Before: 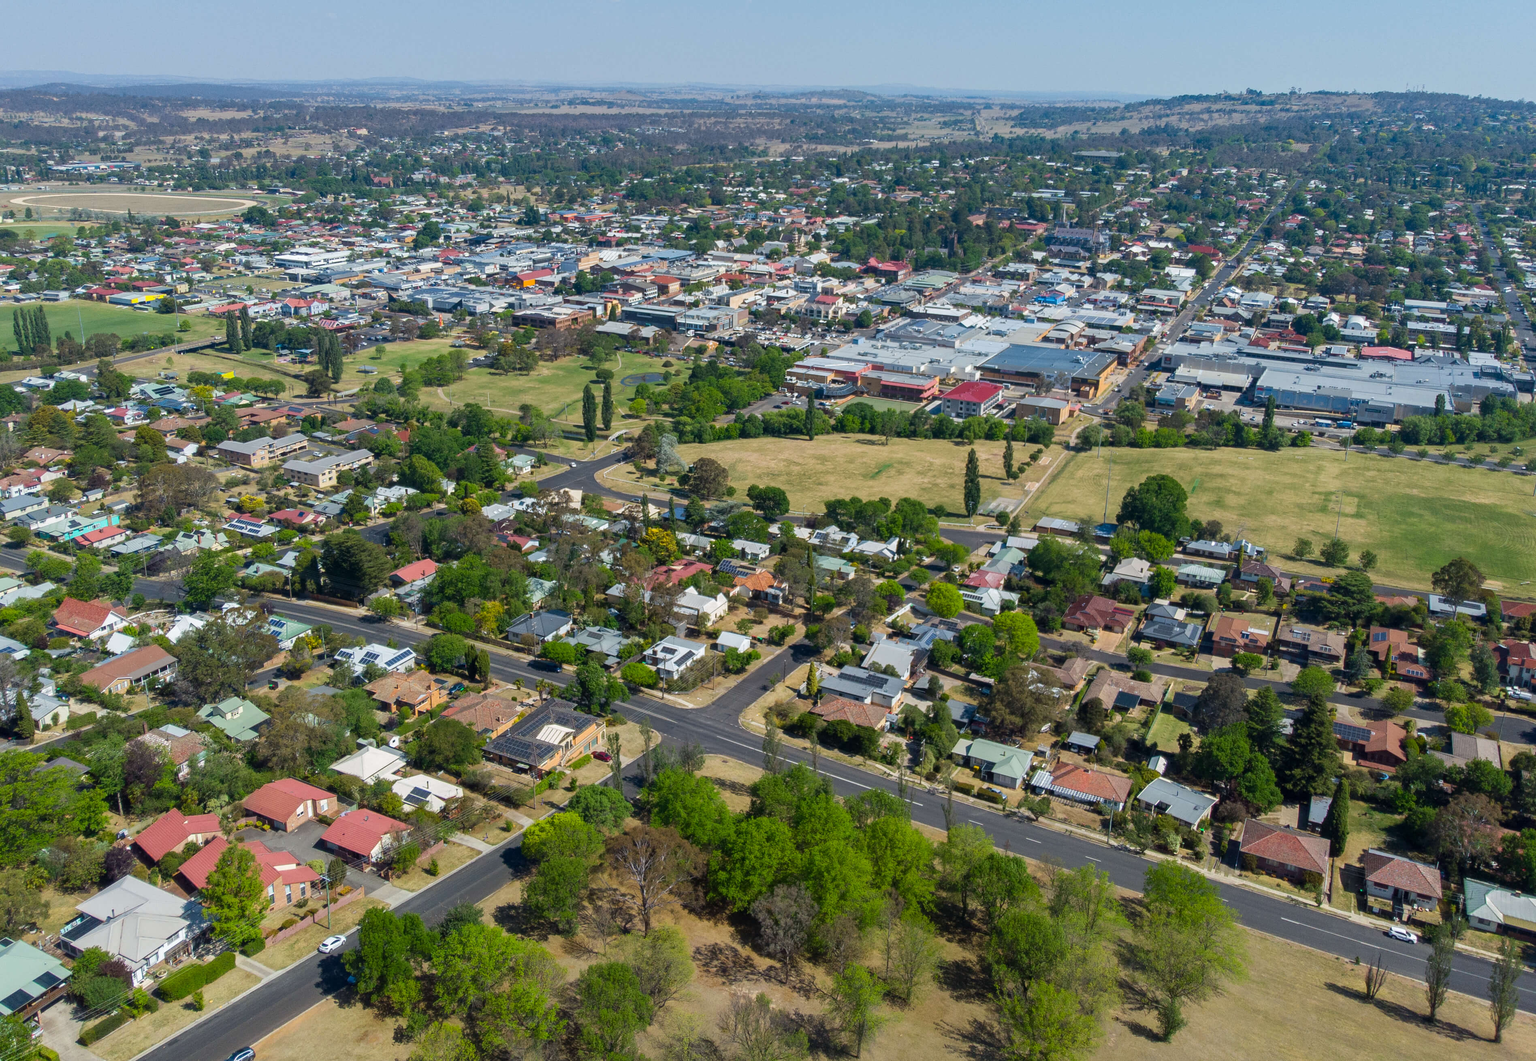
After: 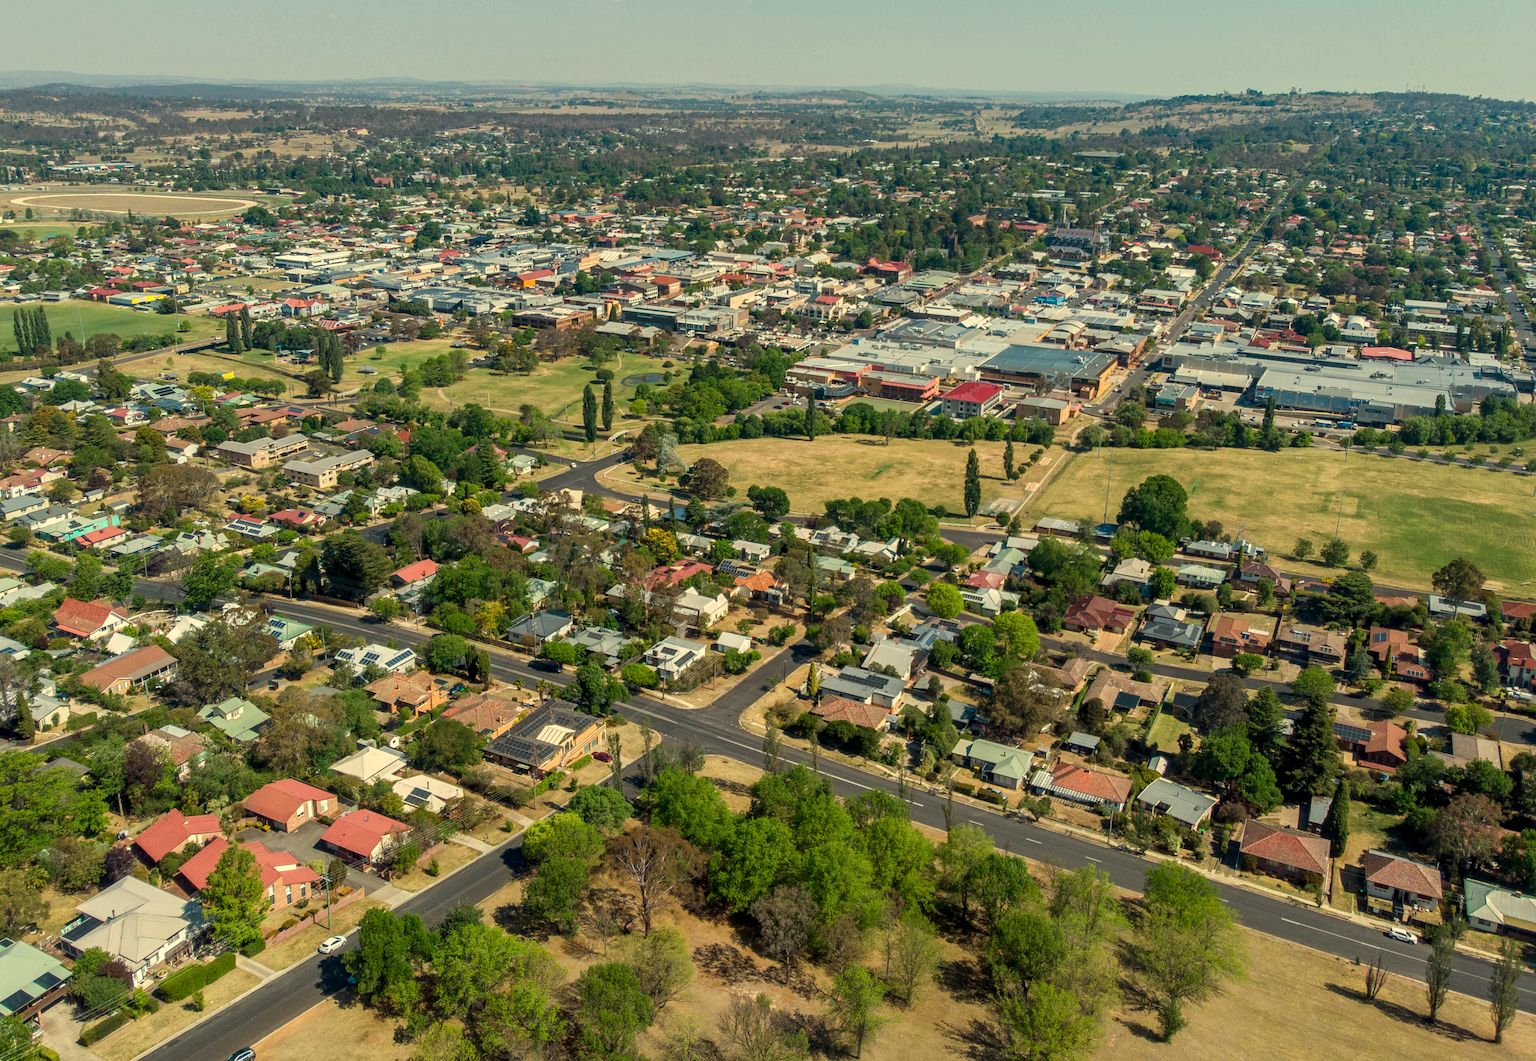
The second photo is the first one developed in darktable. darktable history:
white balance: red 1.08, blue 0.791
local contrast: on, module defaults
